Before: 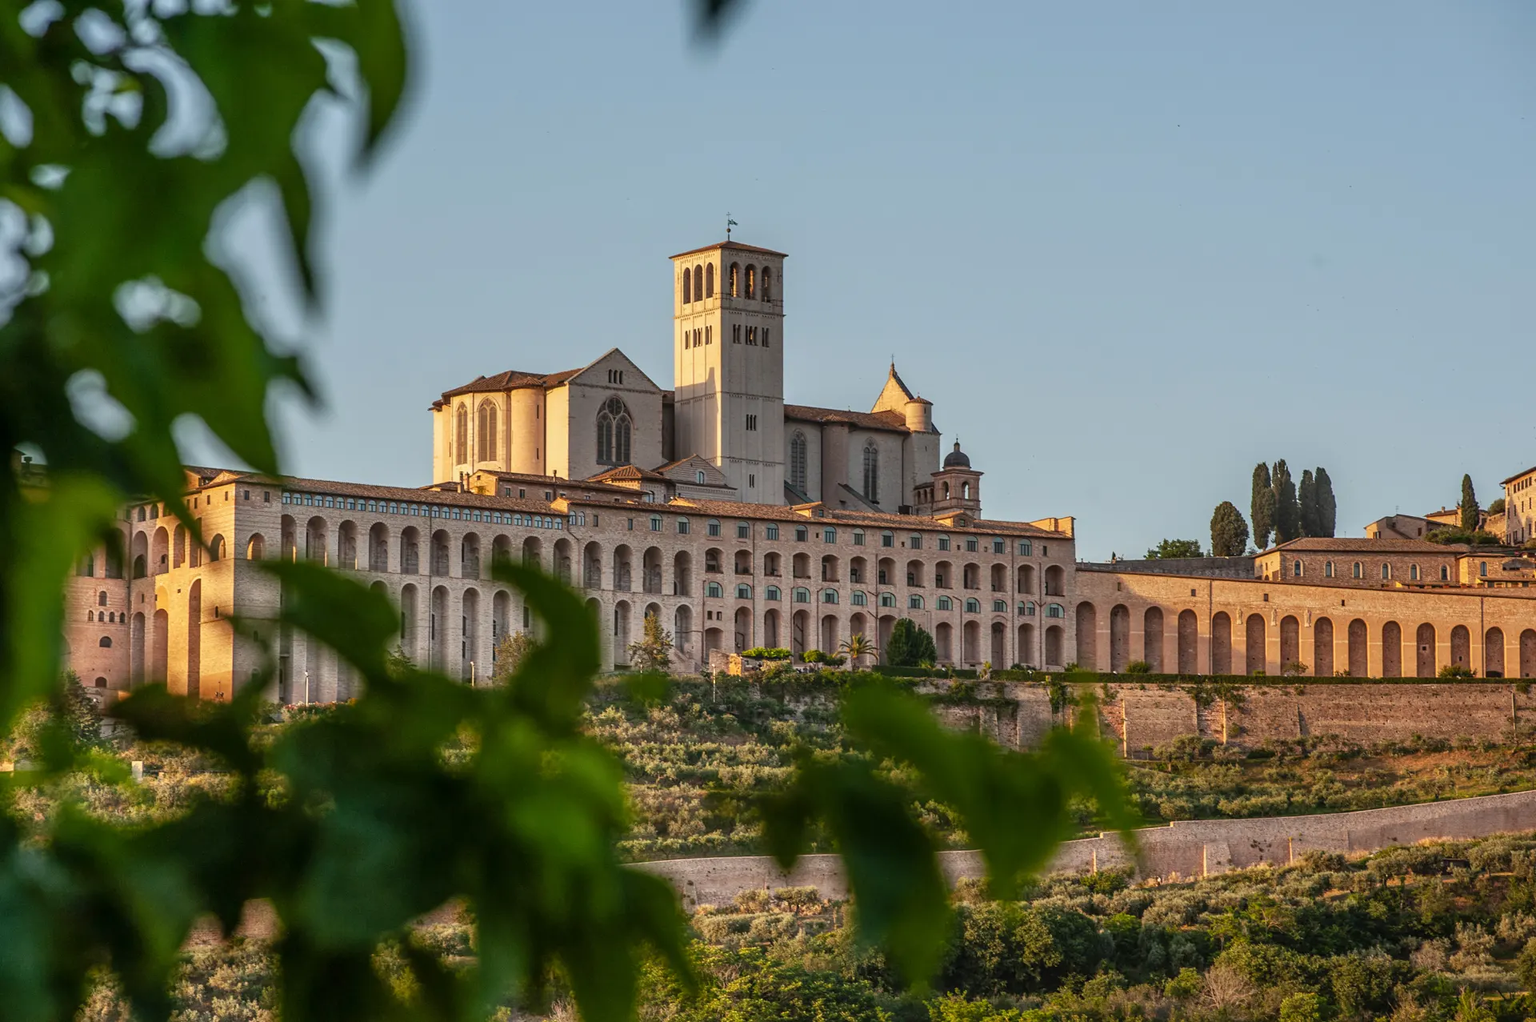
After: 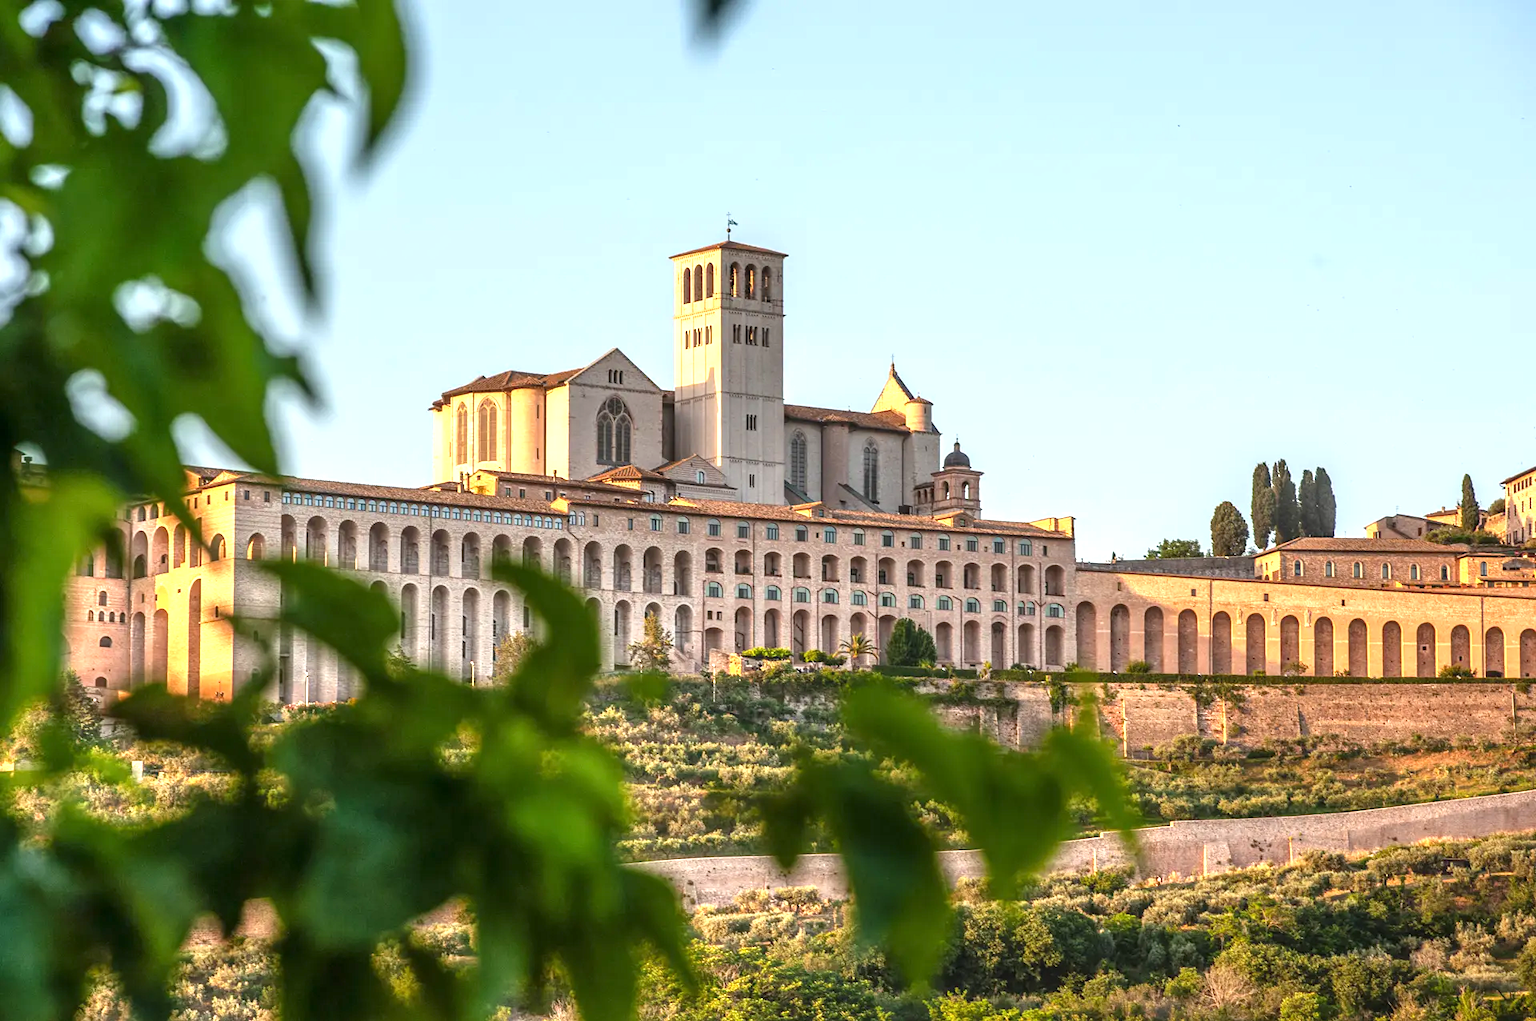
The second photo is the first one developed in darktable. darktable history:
exposure: exposure 1.146 EV, compensate highlight preservation false
